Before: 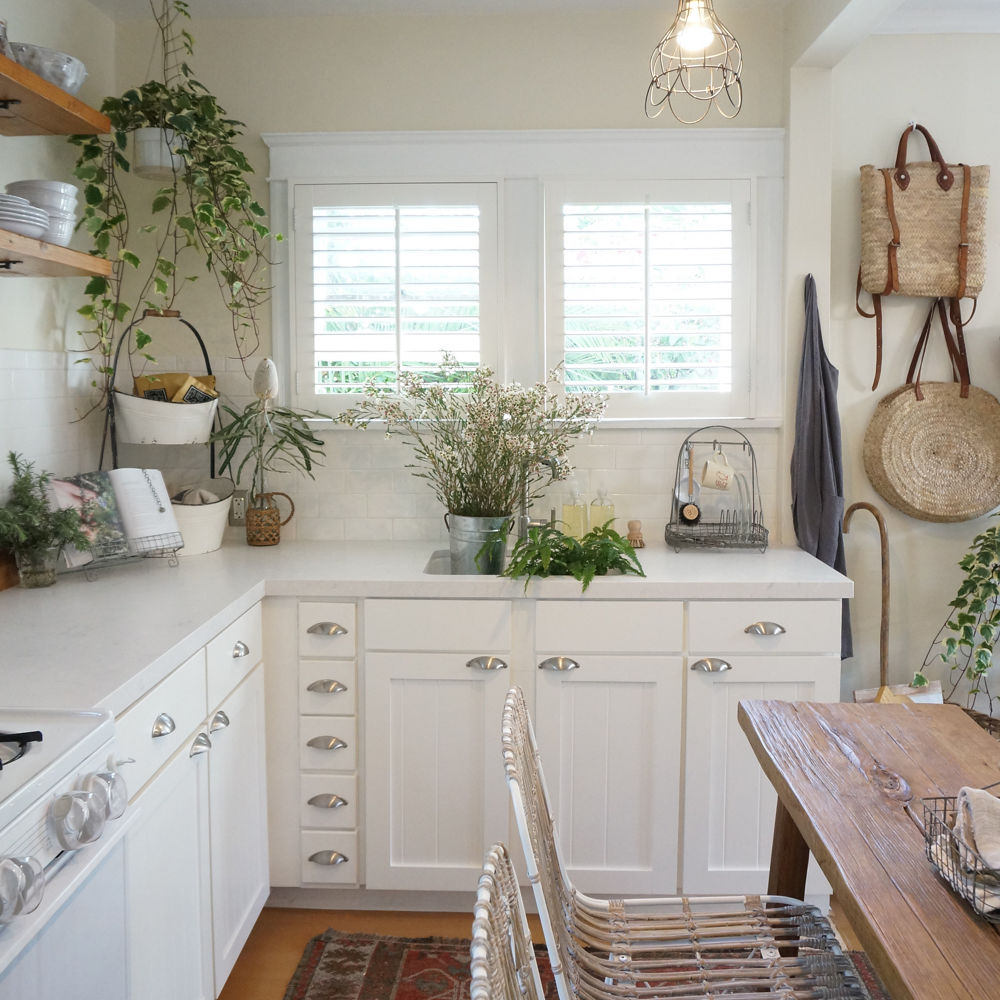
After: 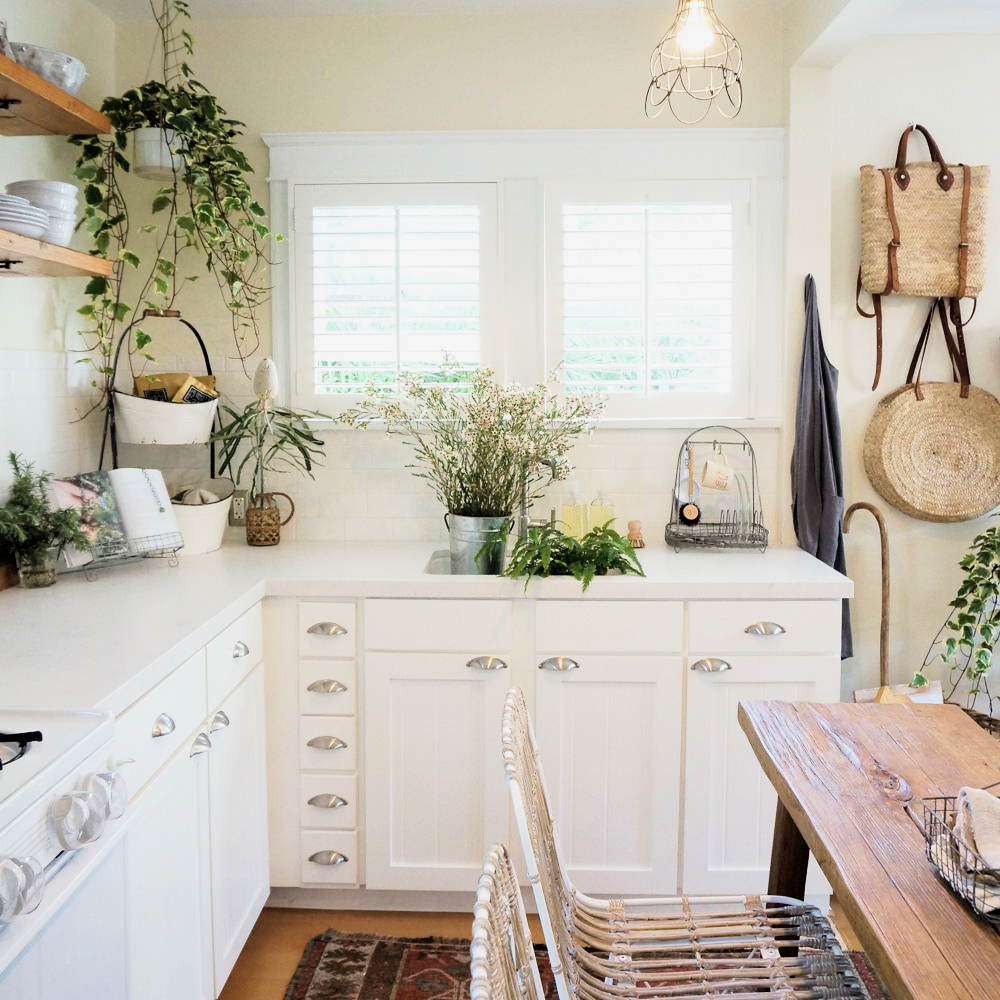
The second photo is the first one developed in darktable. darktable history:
exposure: exposure 0.556 EV, compensate highlight preservation false
velvia: on, module defaults
filmic rgb: black relative exposure -5 EV, hardness 2.88, contrast 1.4, highlights saturation mix -20%
